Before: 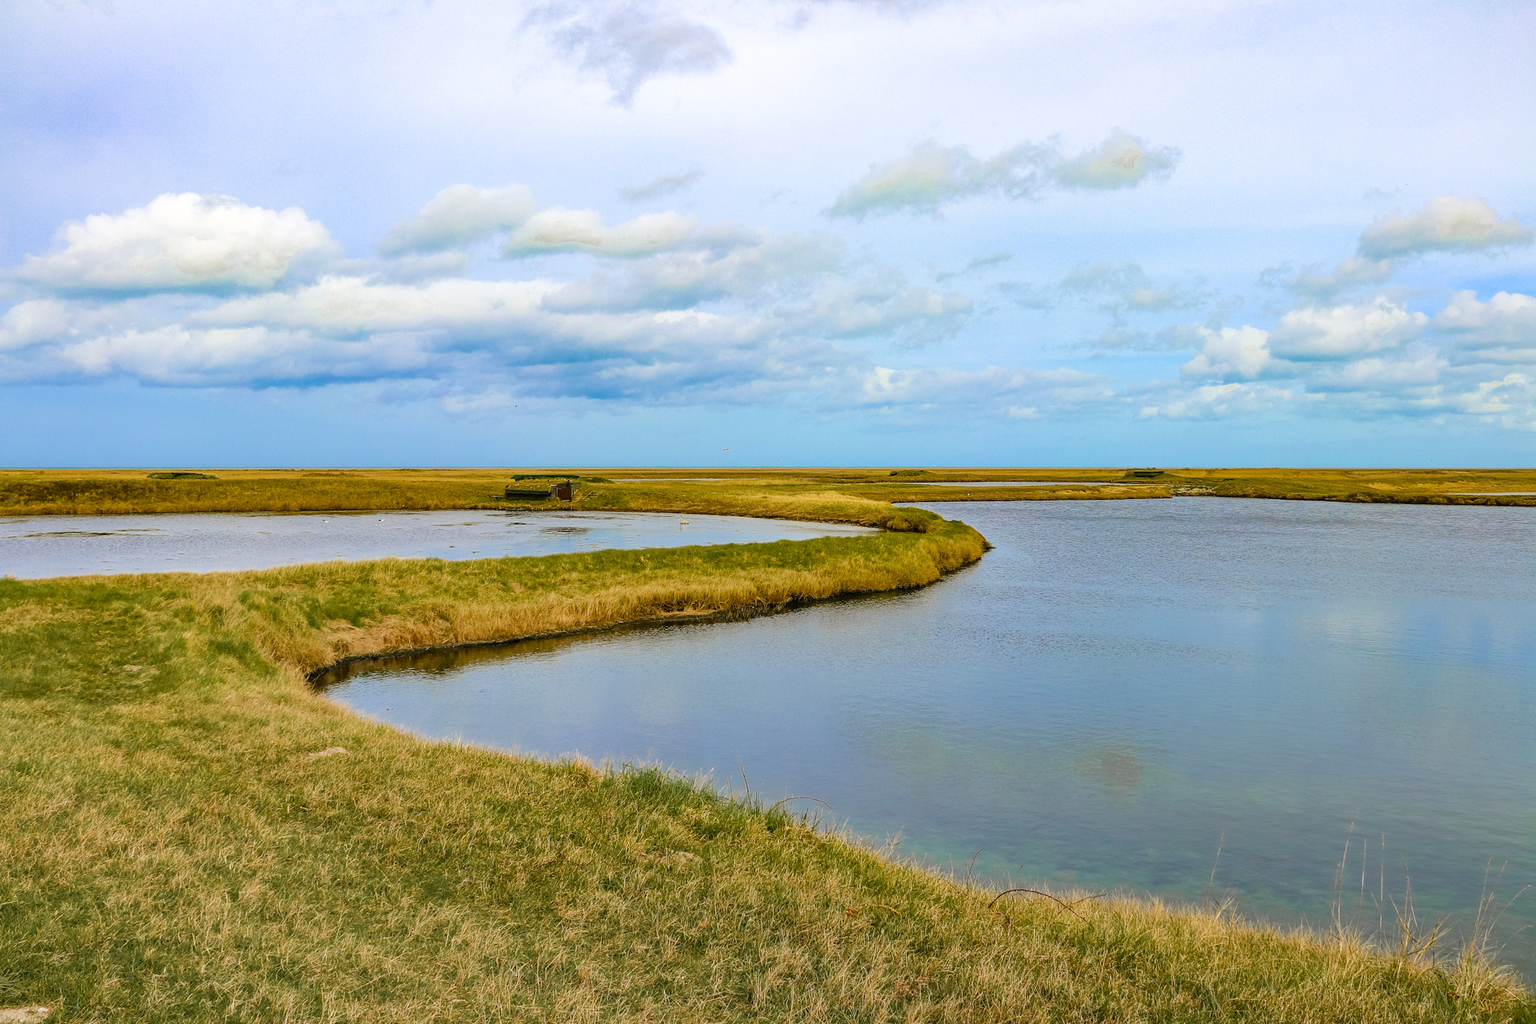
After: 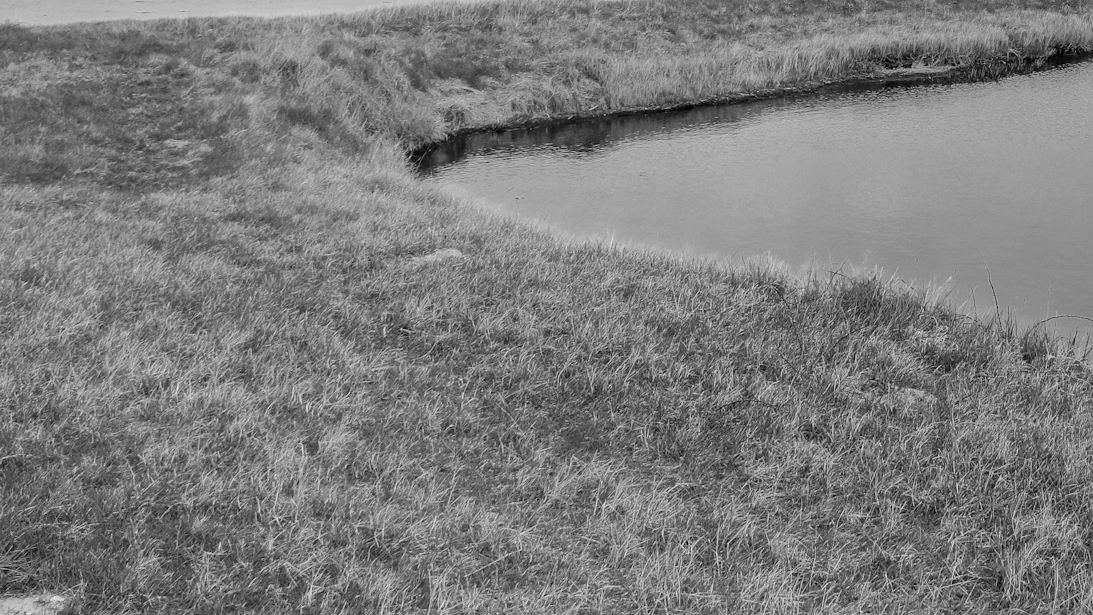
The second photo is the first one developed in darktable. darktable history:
crop and rotate: top 54.778%, right 46.61%, bottom 0.159%
monochrome: a 16.06, b 15.48, size 1
